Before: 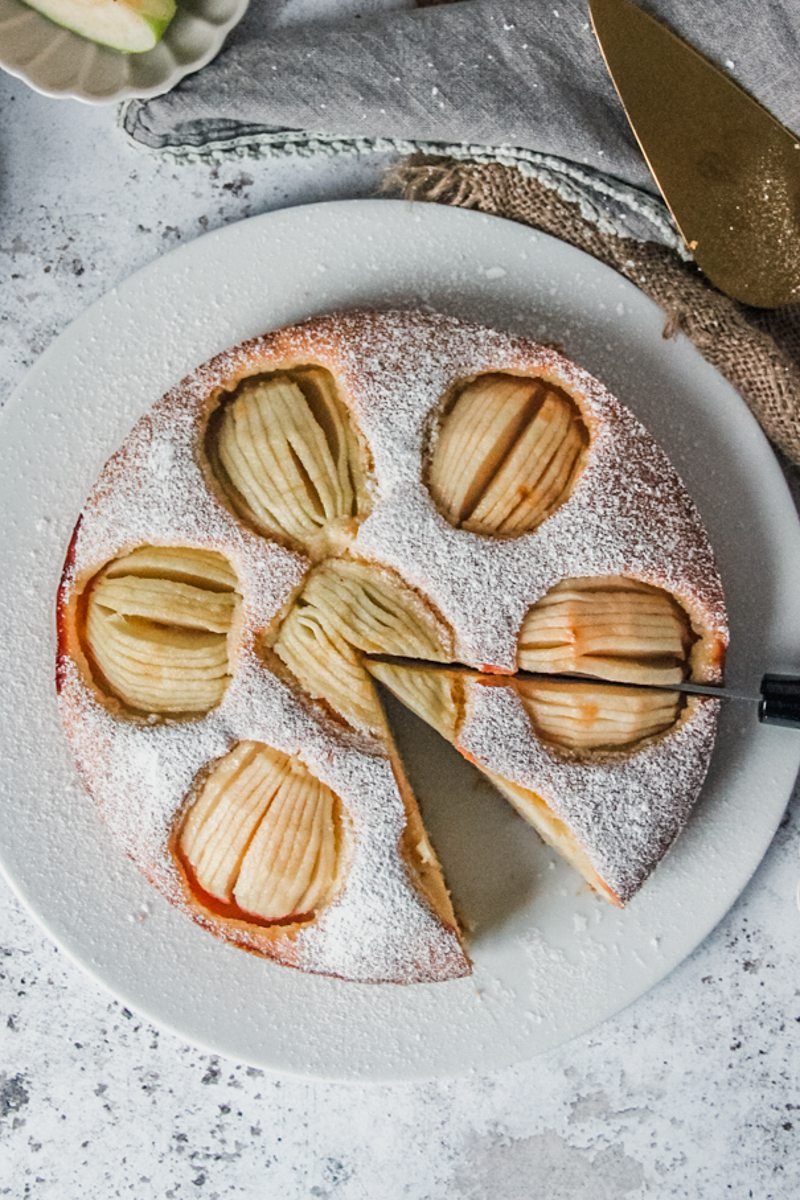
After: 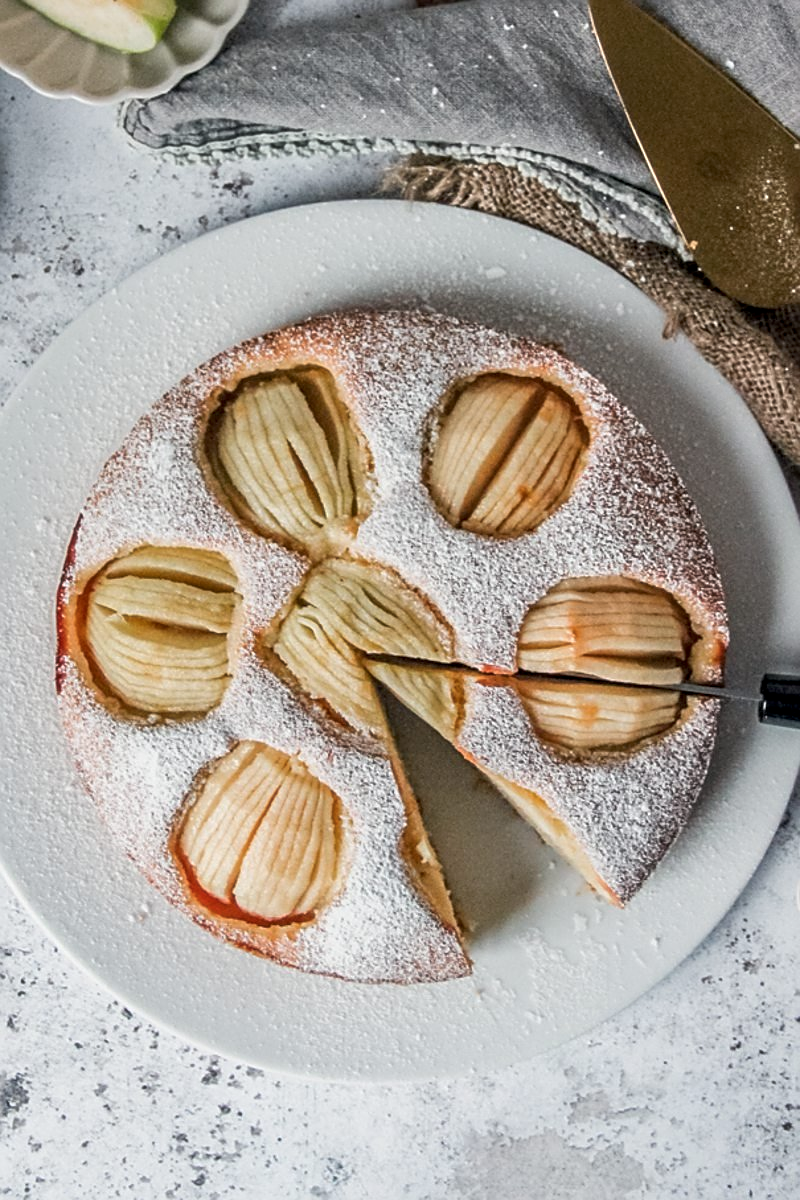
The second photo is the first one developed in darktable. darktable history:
soften: size 10%, saturation 50%, brightness 0.2 EV, mix 10%
sharpen: on, module defaults
exposure: black level correction 0.005, exposure 0.014 EV, compensate highlight preservation false
